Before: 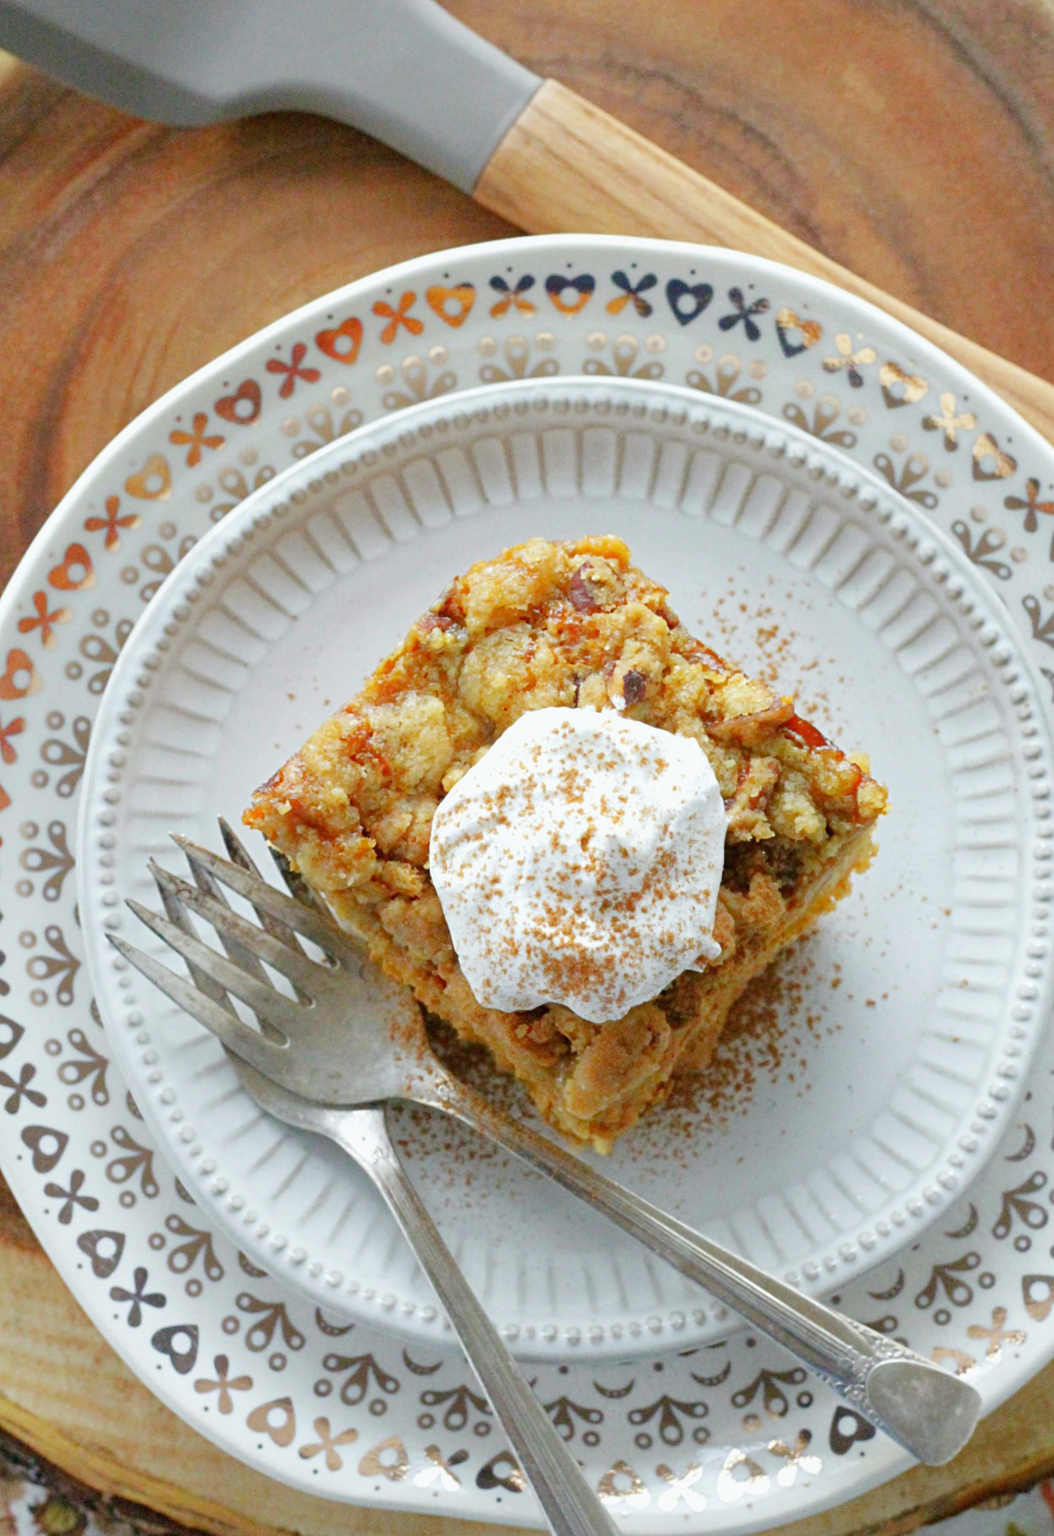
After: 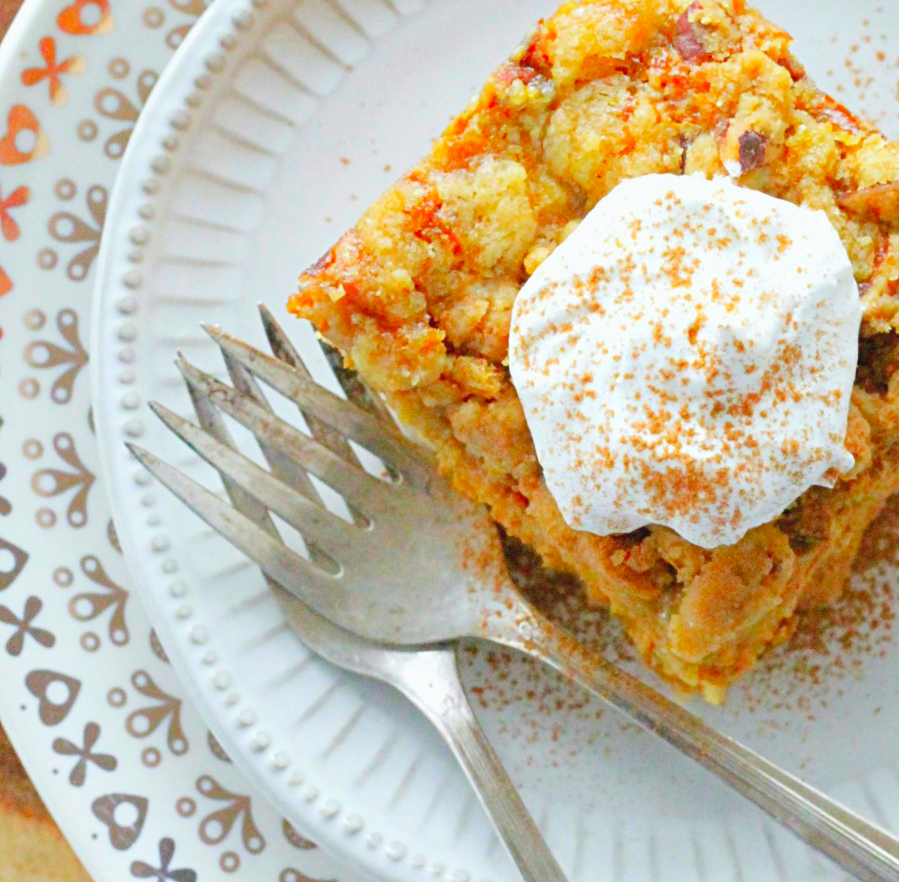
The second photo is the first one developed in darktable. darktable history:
crop: top 36.498%, right 27.964%, bottom 14.995%
contrast brightness saturation: contrast 0.07, brightness 0.18, saturation 0.4
